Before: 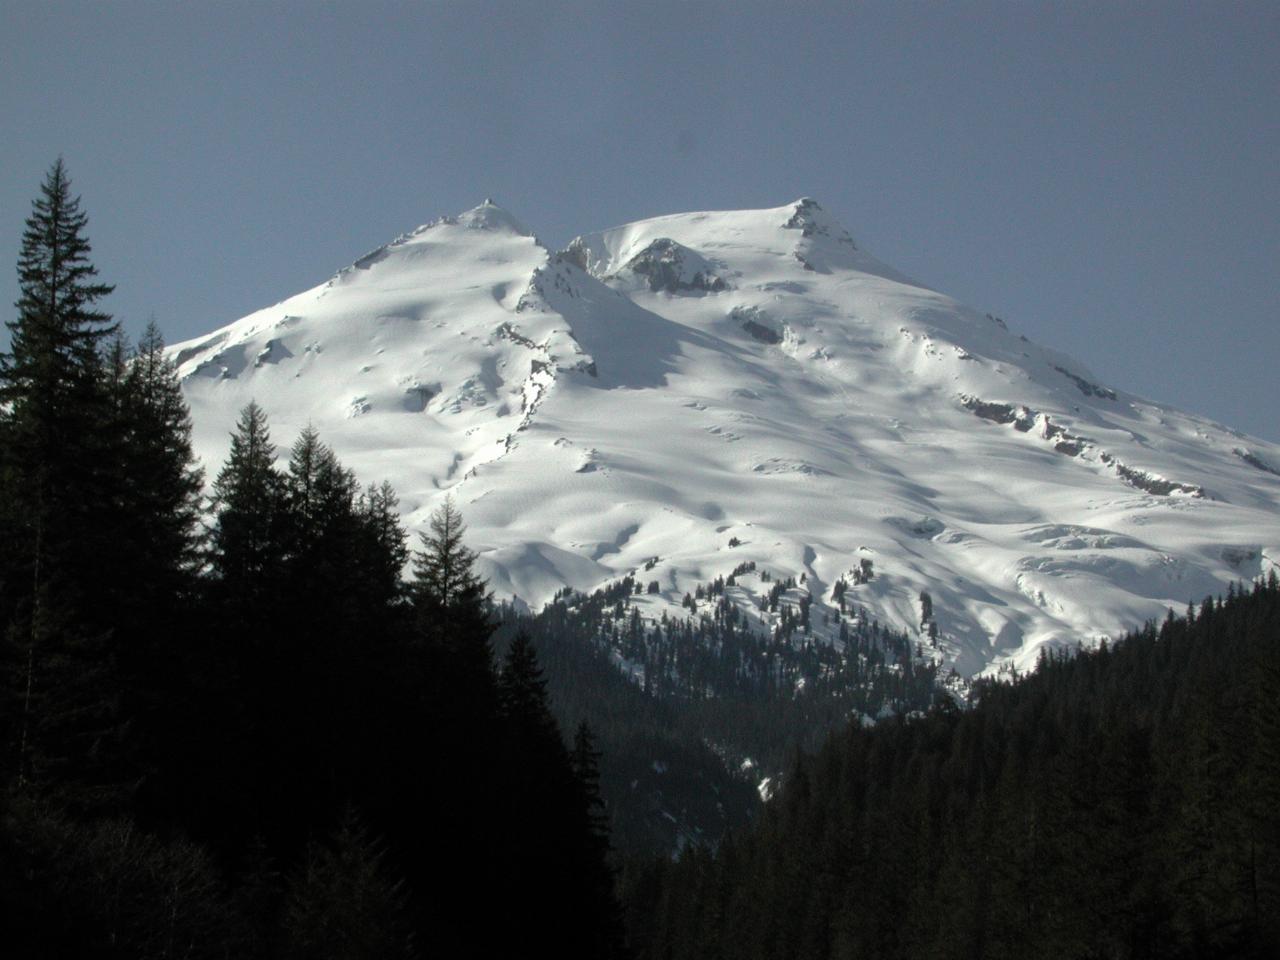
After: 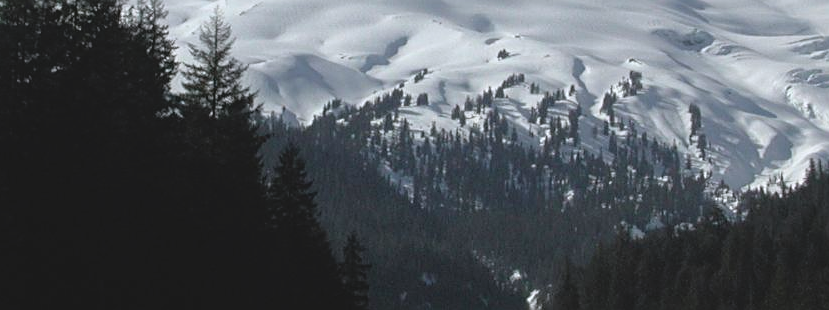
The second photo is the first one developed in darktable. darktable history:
contrast brightness saturation: contrast -0.141, brightness 0.054, saturation -0.12
sharpen: on, module defaults
color calibration: illuminant as shot in camera, x 0.358, y 0.373, temperature 4628.91 K
crop: left 18.059%, top 50.872%, right 17.175%, bottom 16.808%
